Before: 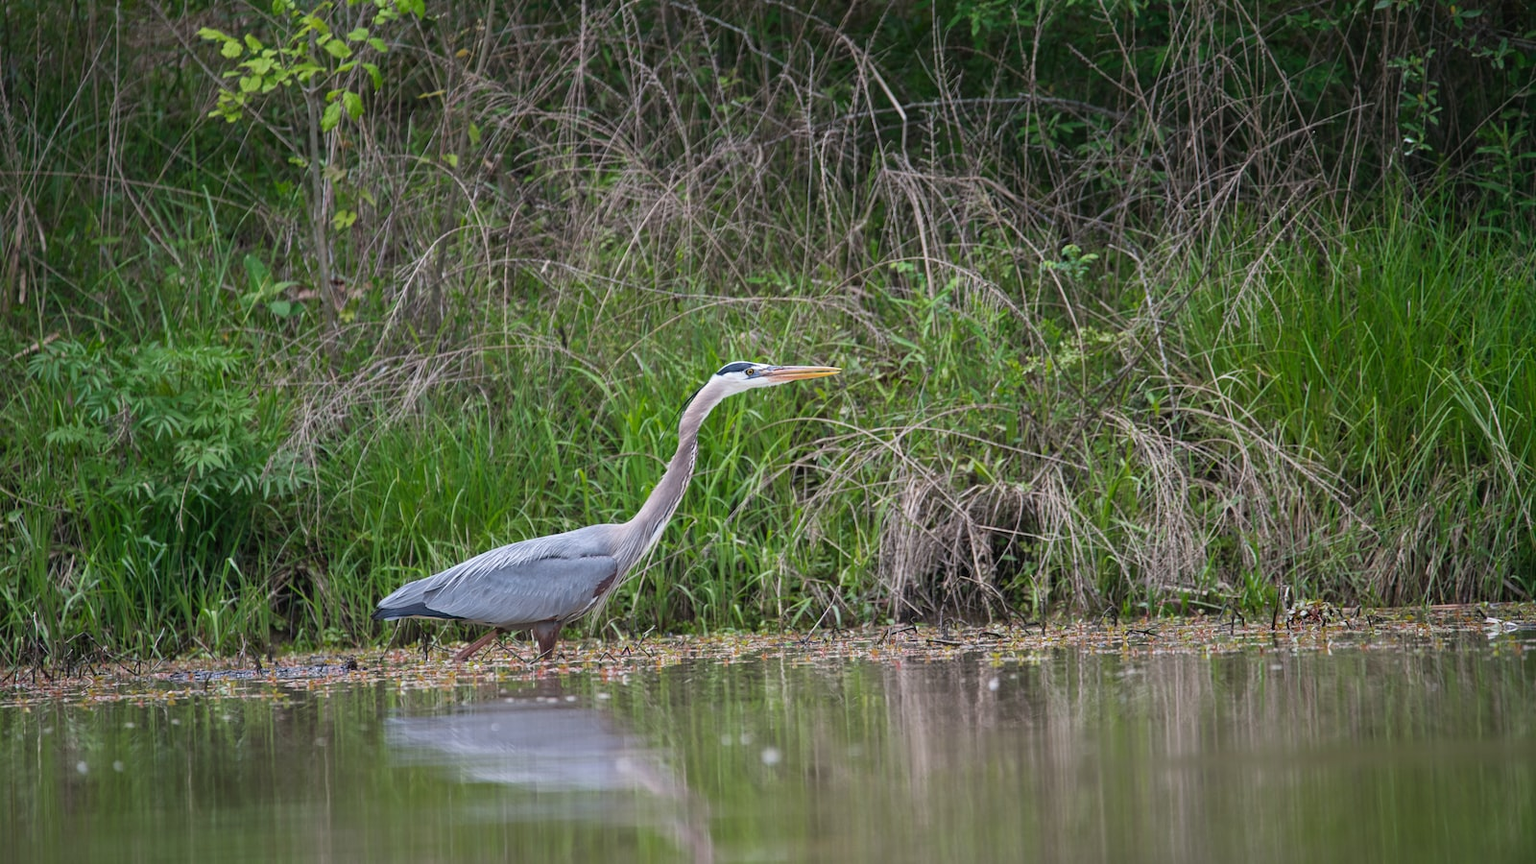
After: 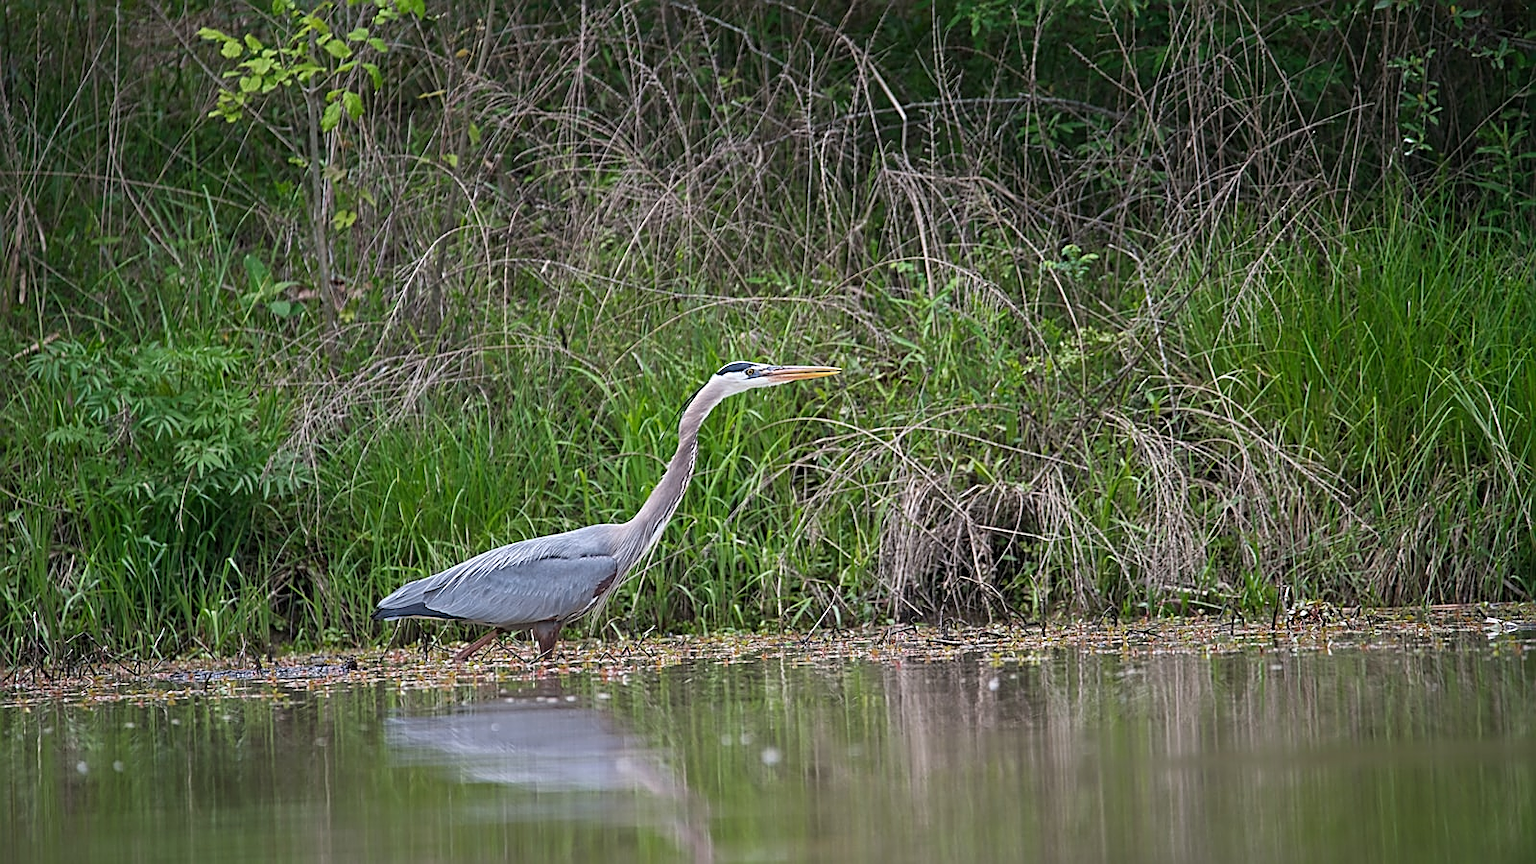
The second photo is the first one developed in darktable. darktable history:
sharpen: amount 0.897
